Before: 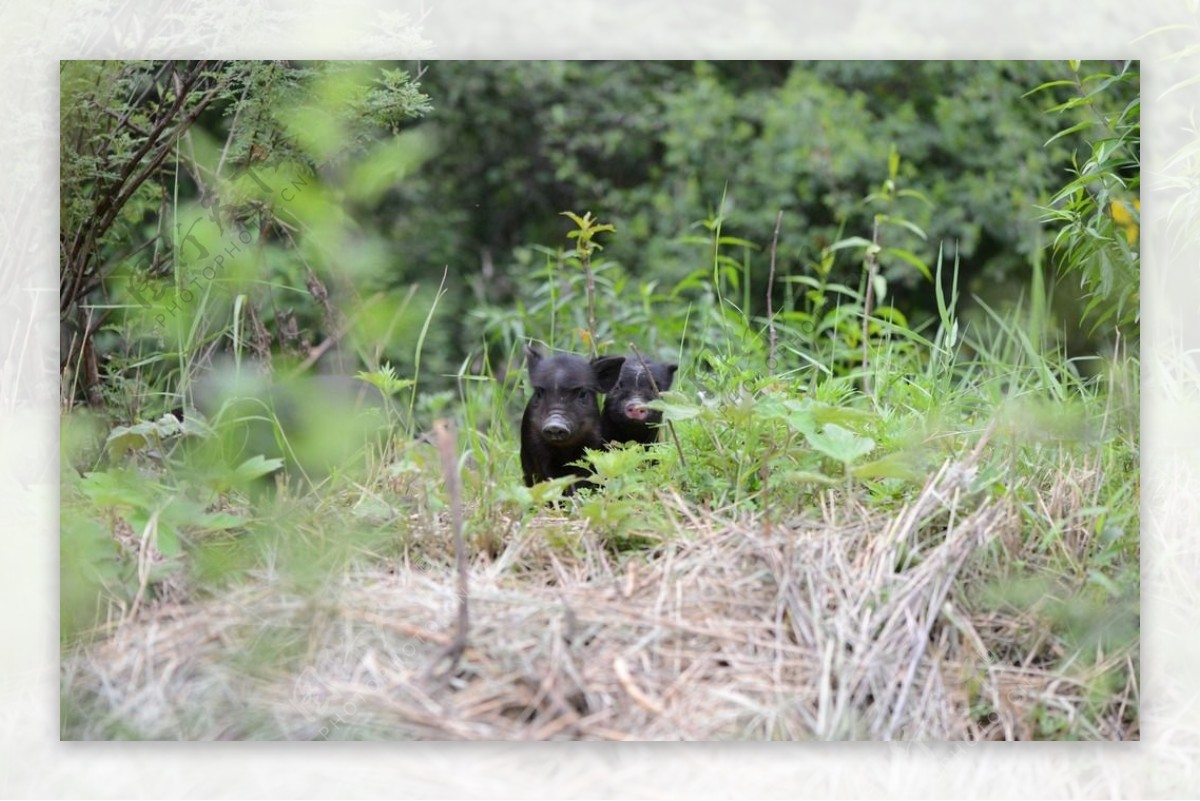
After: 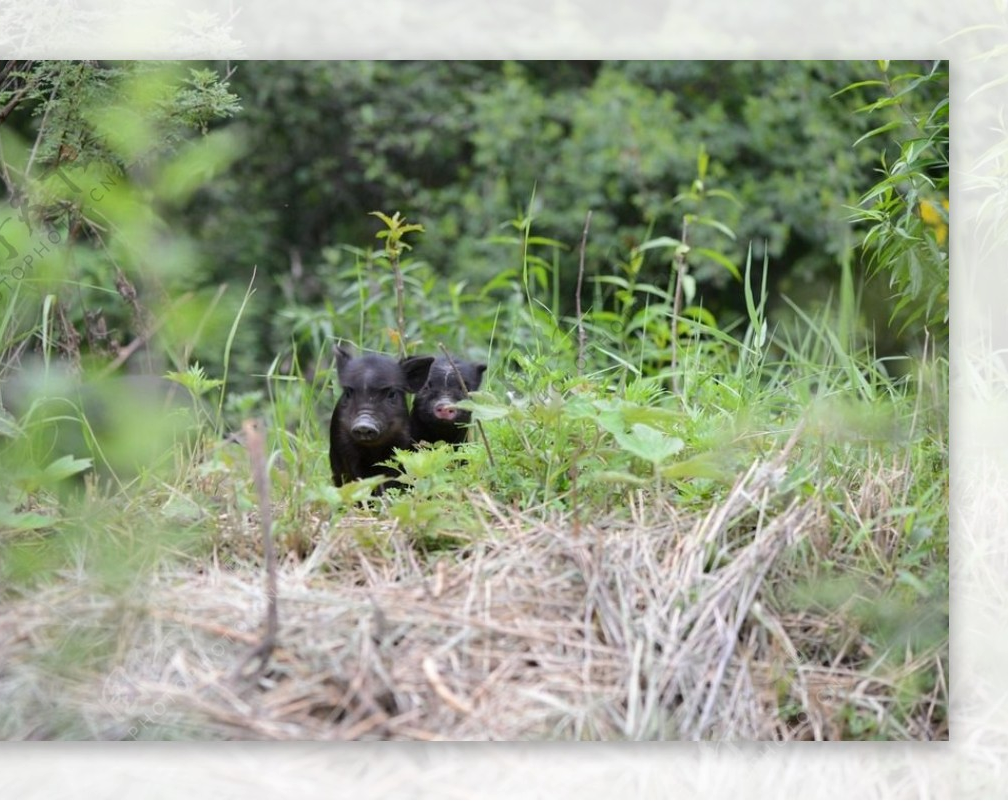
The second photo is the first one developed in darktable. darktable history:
shadows and highlights: shadows 36.62, highlights -27.05, soften with gaussian
crop: left 15.96%
